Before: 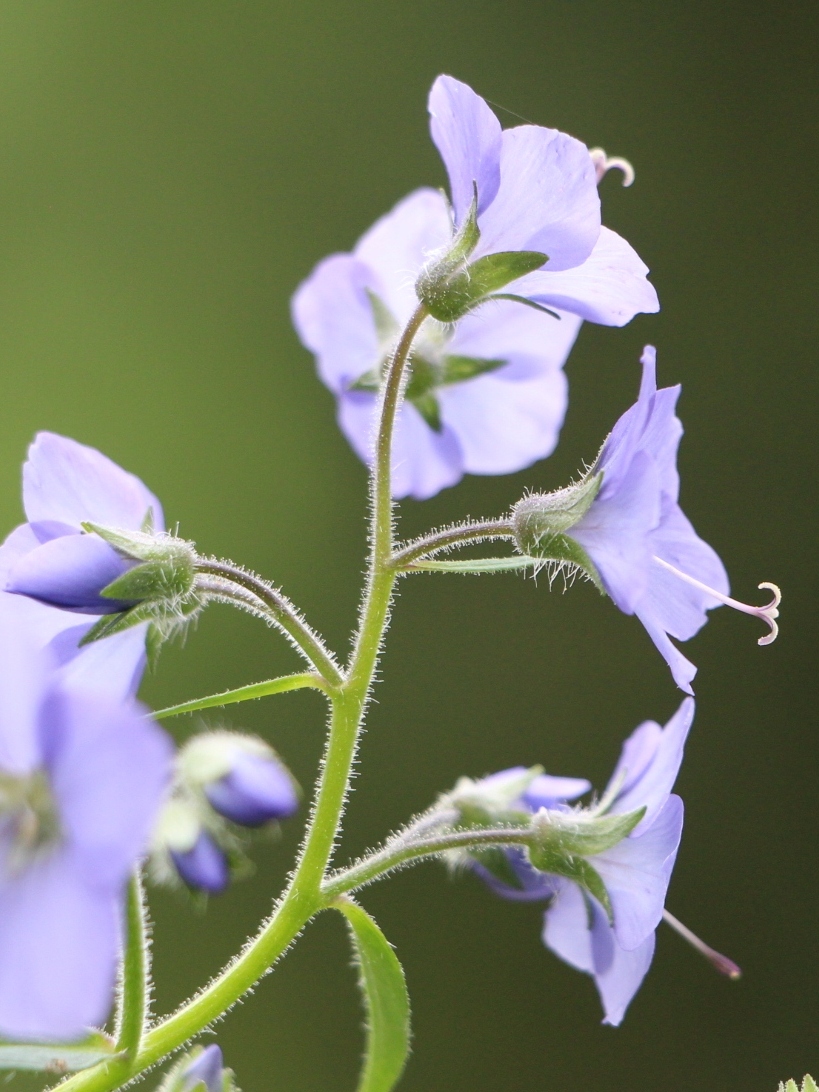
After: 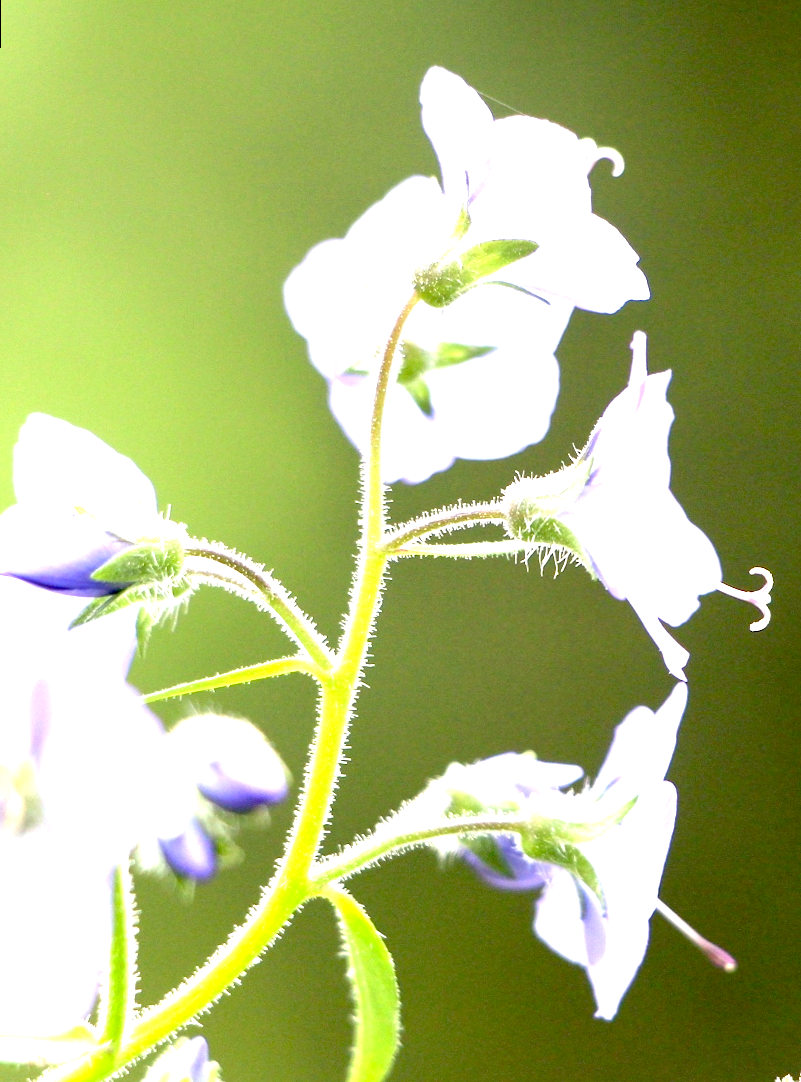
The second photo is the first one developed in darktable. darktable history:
rotate and perspective: rotation 0.226°, lens shift (vertical) -0.042, crop left 0.023, crop right 0.982, crop top 0.006, crop bottom 0.994
exposure: black level correction 0.016, exposure 1.774 EV, compensate highlight preservation false
